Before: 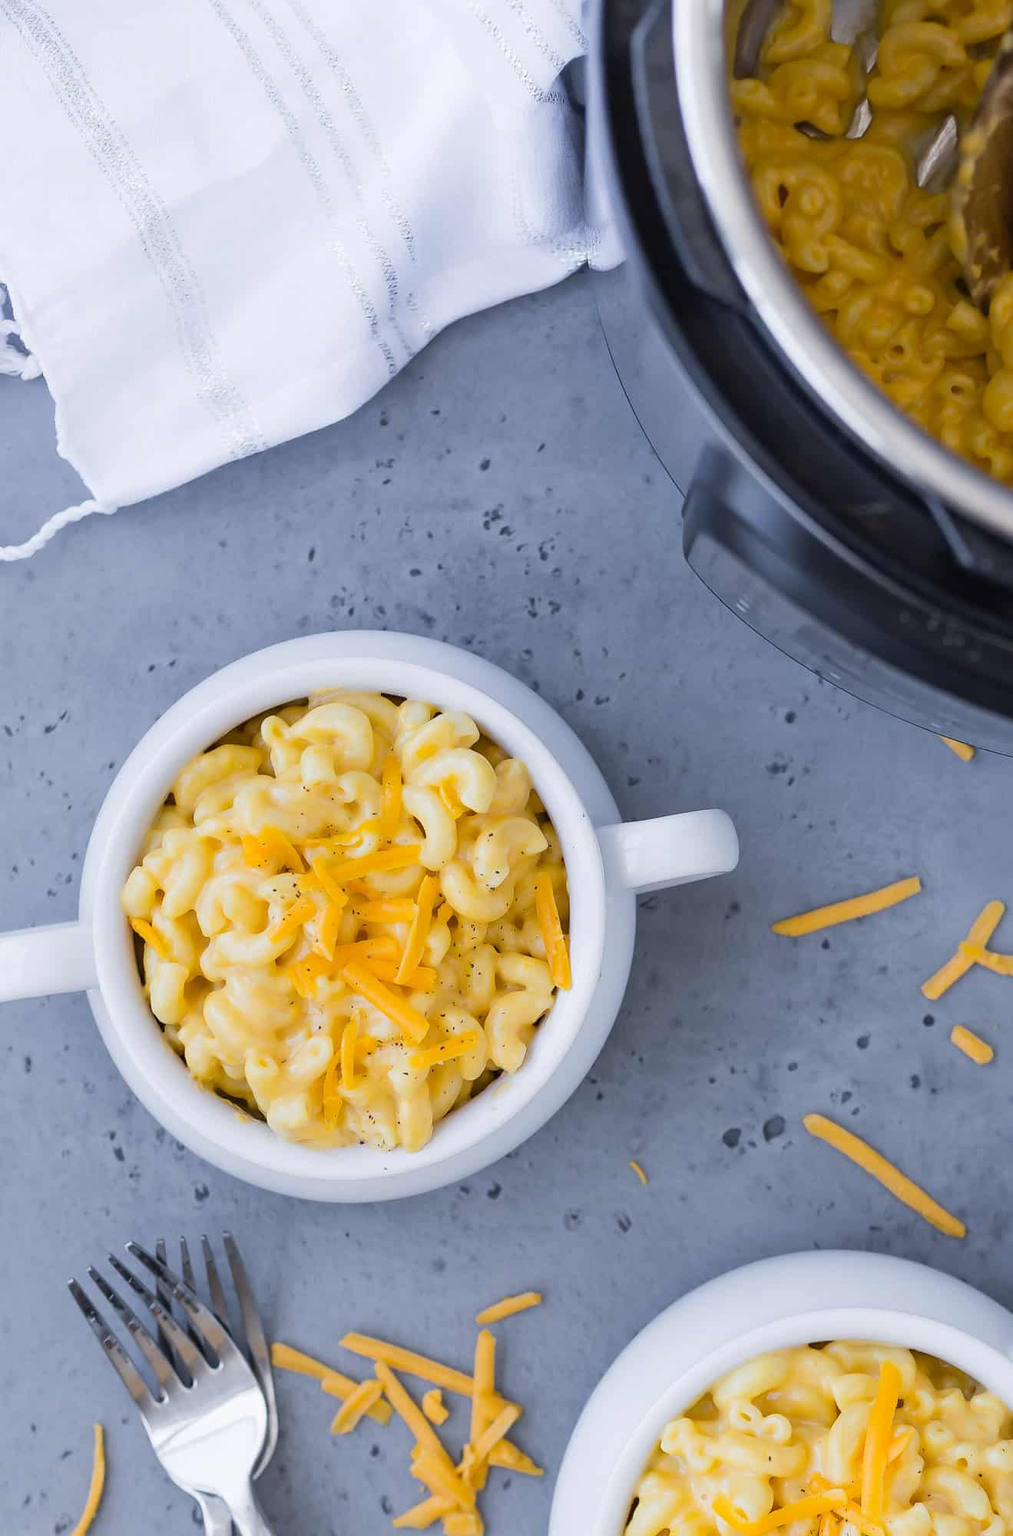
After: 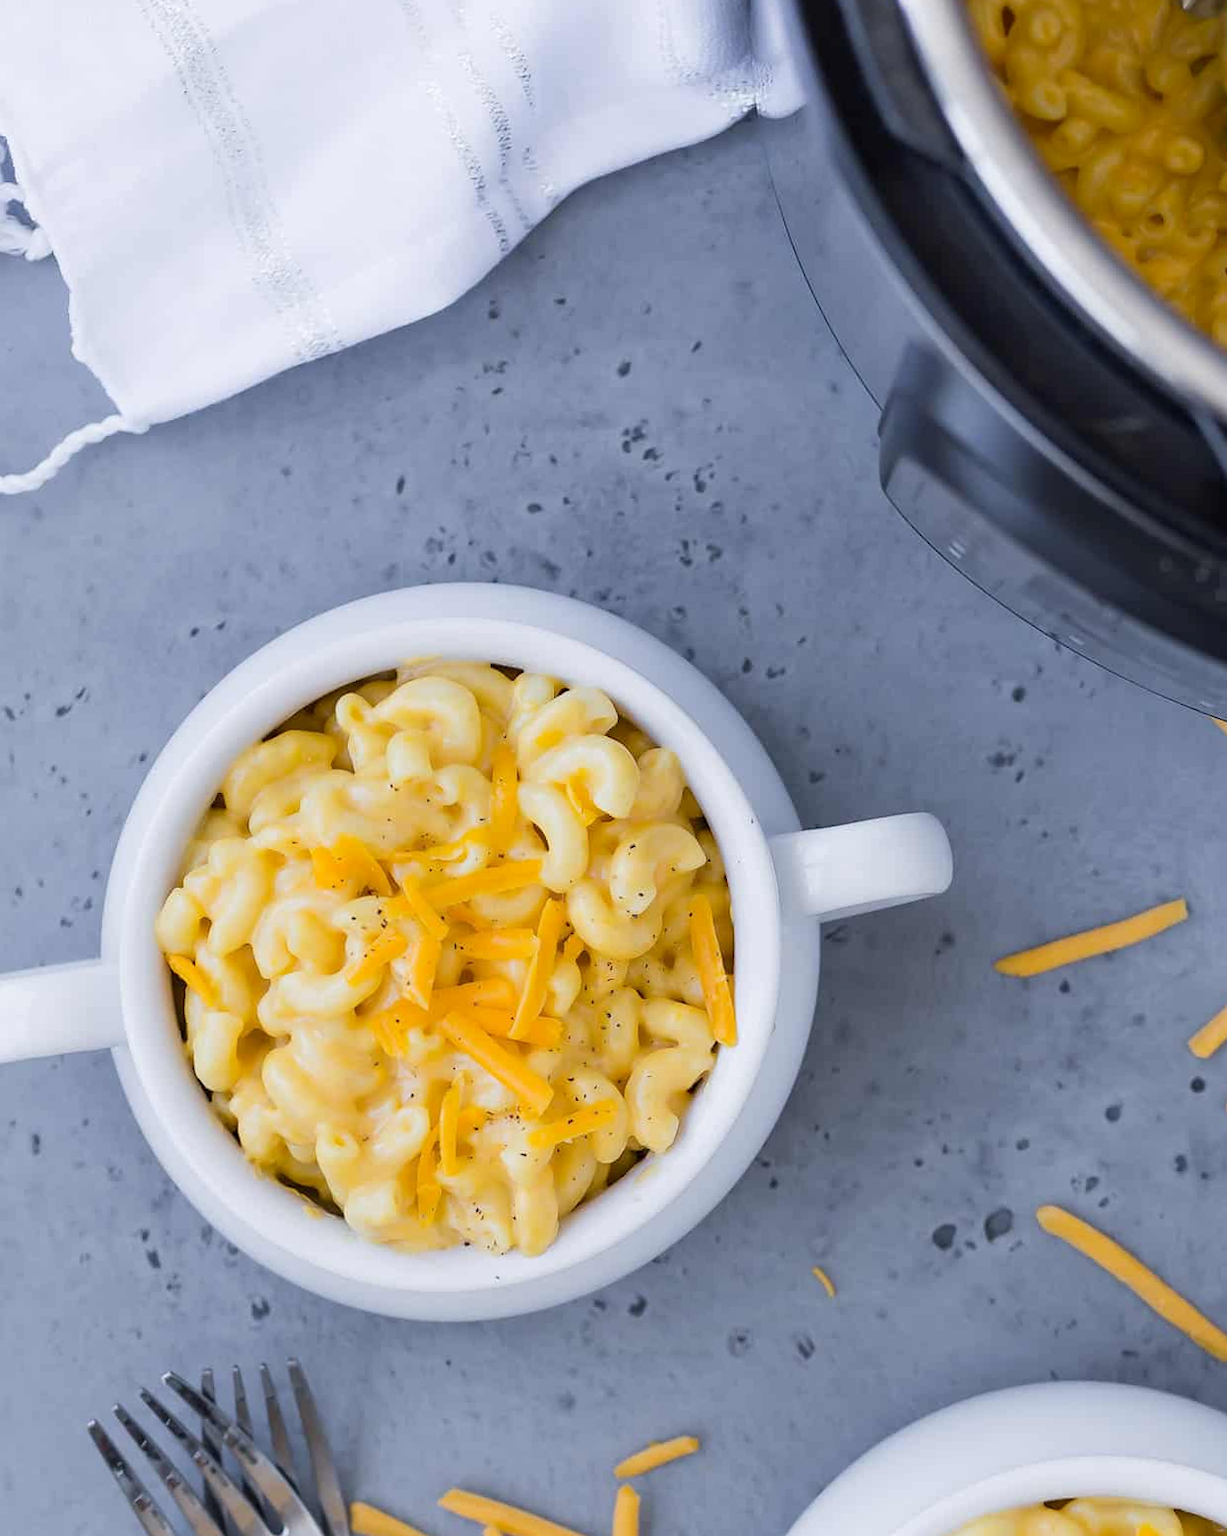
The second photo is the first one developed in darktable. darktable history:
exposure: black level correction 0.001, compensate exposure bias true, compensate highlight preservation false
crop and rotate: angle 0.107°, top 11.558%, right 5.787%, bottom 10.702%
